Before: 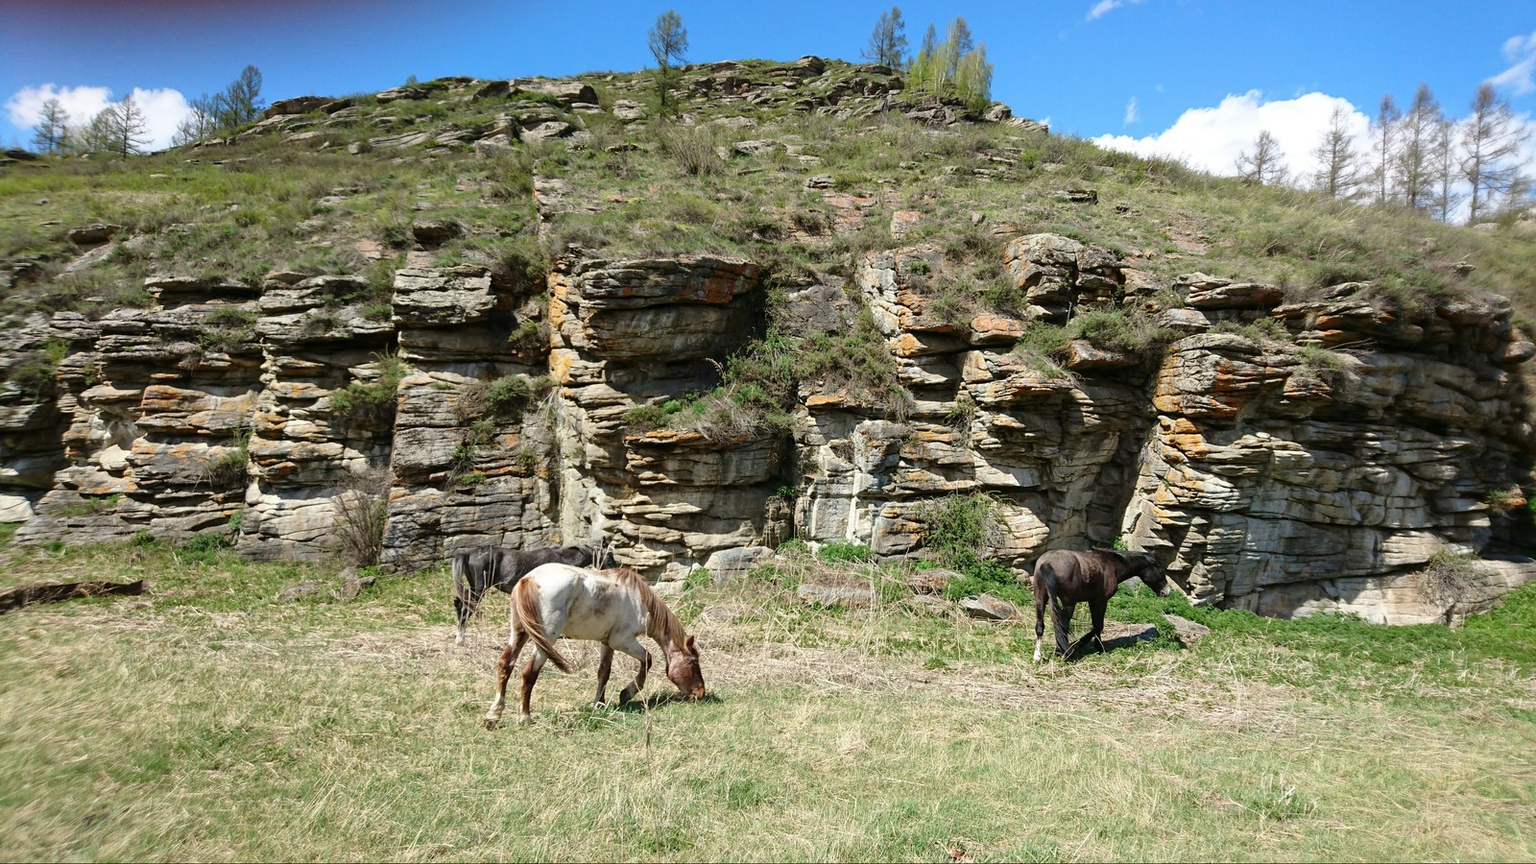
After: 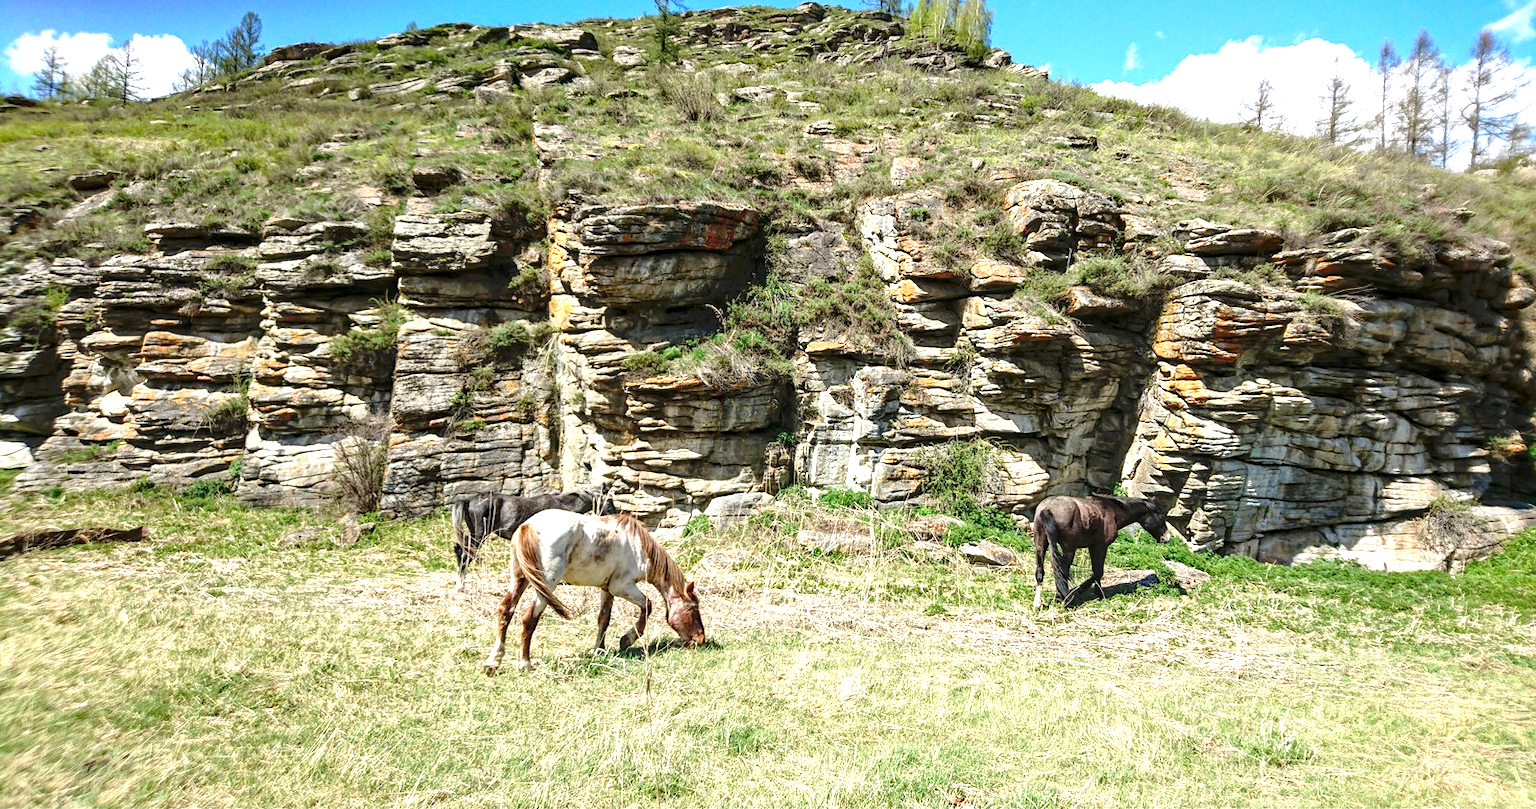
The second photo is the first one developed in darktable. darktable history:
crop and rotate: top 6.25%
local contrast: on, module defaults
haze removal: adaptive false
exposure: black level correction 0, exposure 0.9 EV, compensate highlight preservation false
tone curve: curves: ch0 [(0, 0) (0.003, 0.004) (0.011, 0.005) (0.025, 0.014) (0.044, 0.037) (0.069, 0.059) (0.1, 0.096) (0.136, 0.116) (0.177, 0.133) (0.224, 0.177) (0.277, 0.255) (0.335, 0.319) (0.399, 0.385) (0.468, 0.457) (0.543, 0.545) (0.623, 0.621) (0.709, 0.705) (0.801, 0.801) (0.898, 0.901) (1, 1)], preserve colors none
